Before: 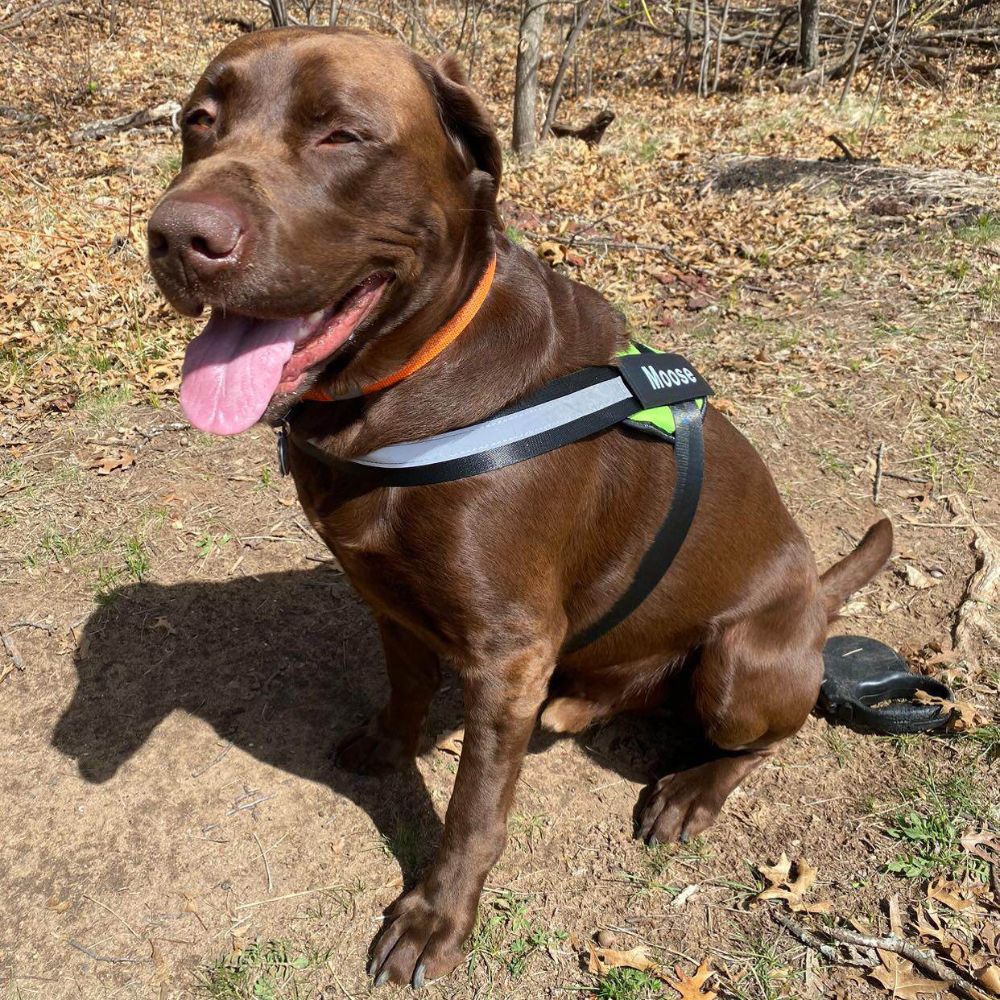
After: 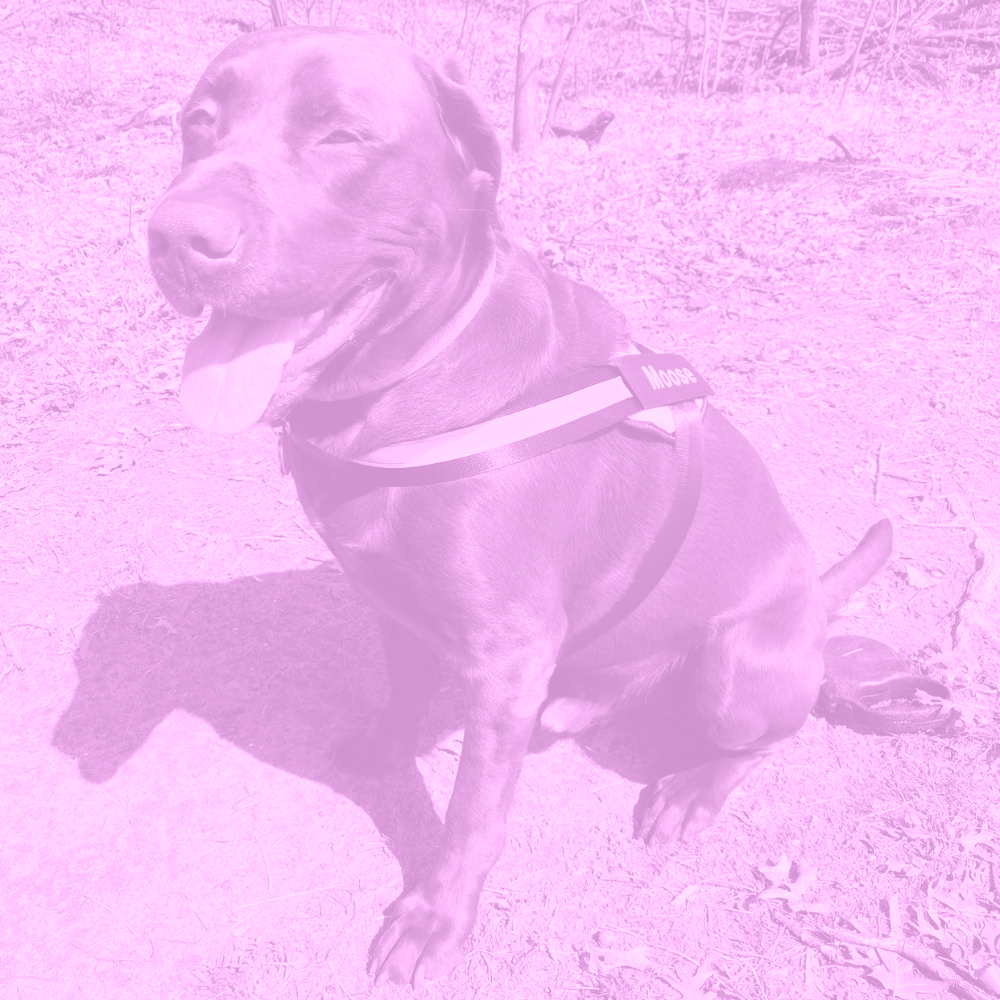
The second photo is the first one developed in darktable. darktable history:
white balance: red 0.925, blue 1.046
colorize: hue 331.2°, saturation 75%, source mix 30.28%, lightness 70.52%, version 1
